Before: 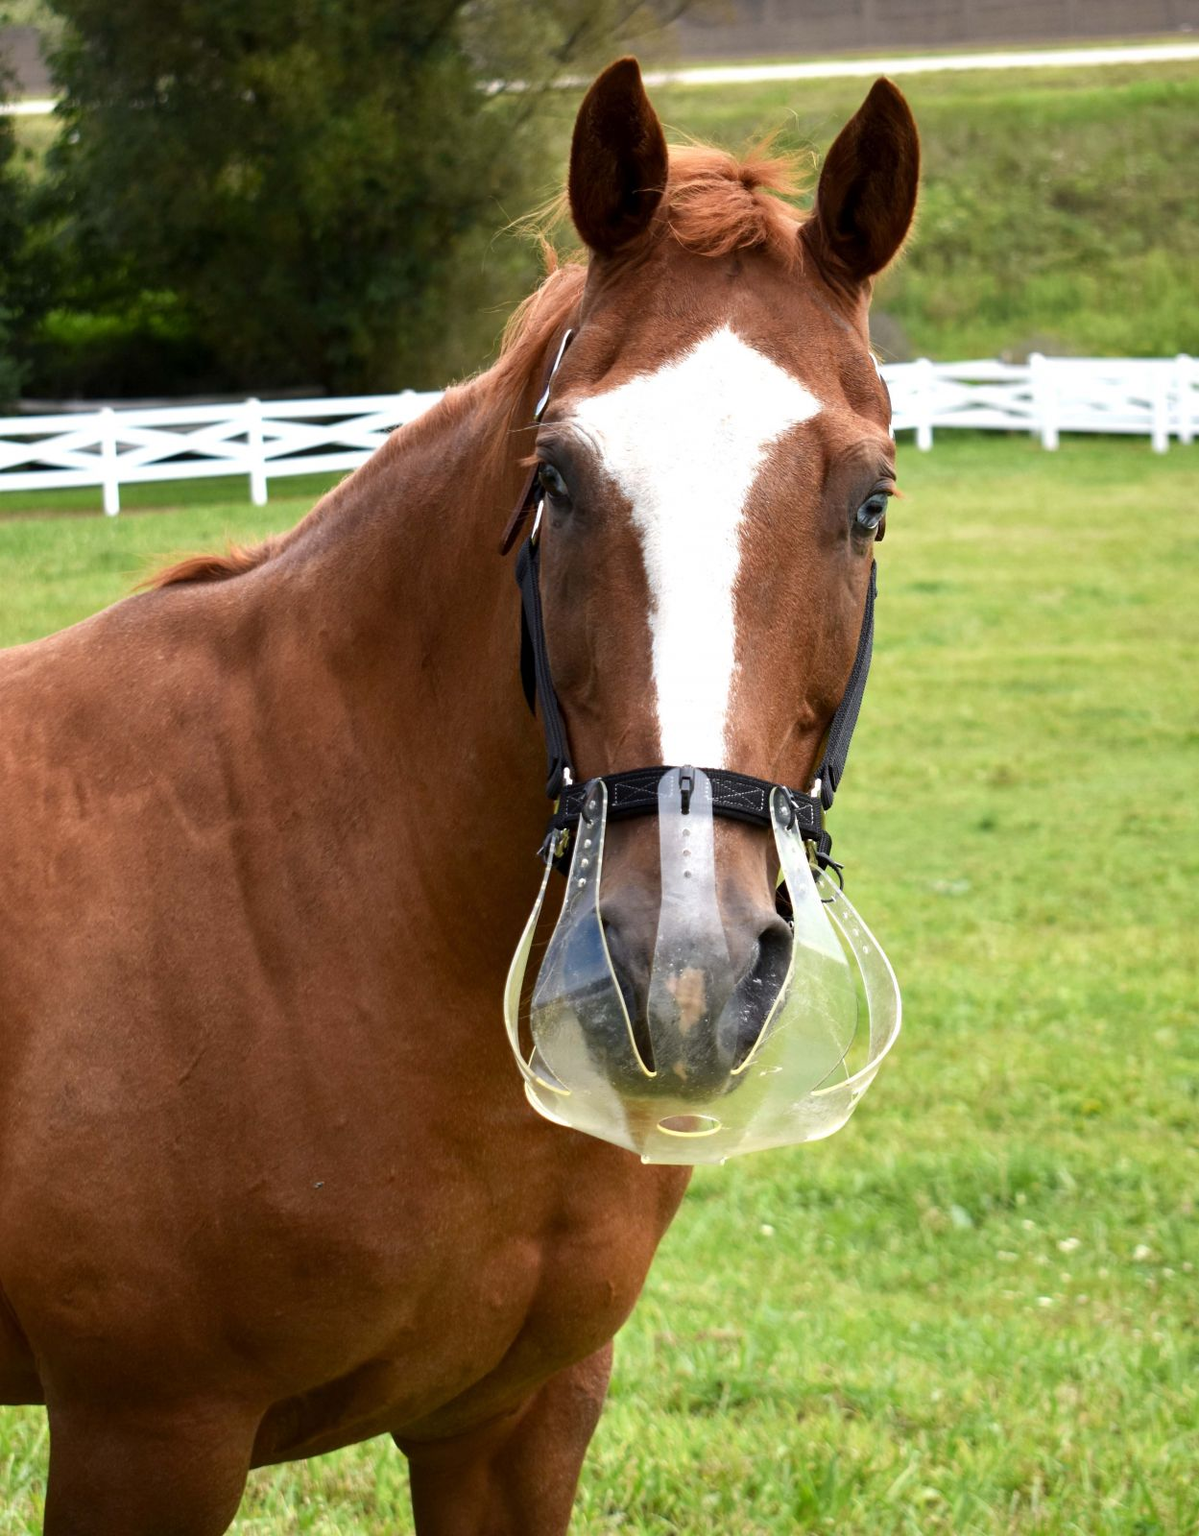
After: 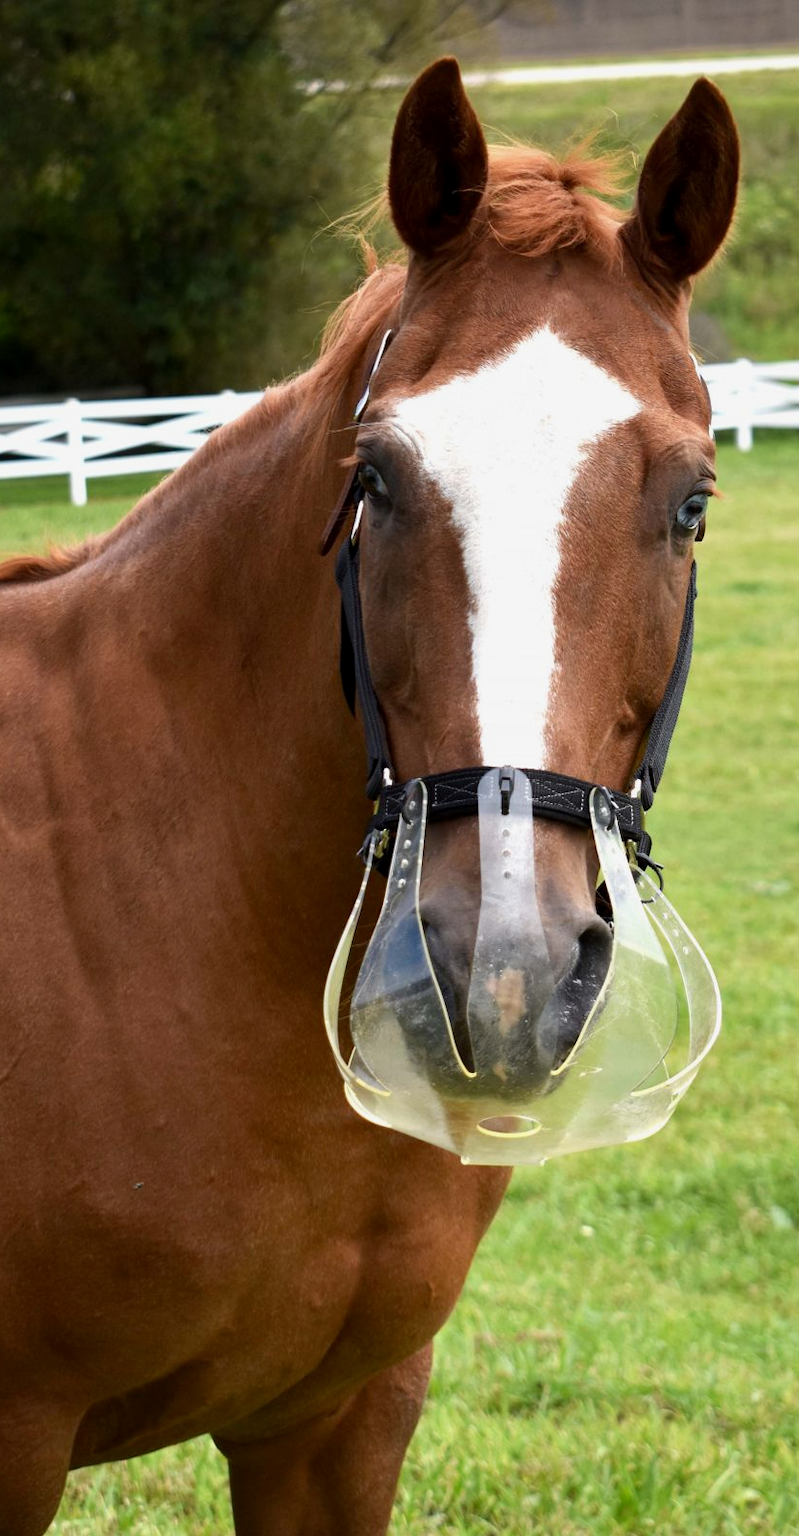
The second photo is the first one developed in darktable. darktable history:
crop and rotate: left 15.055%, right 18.278%
exposure: black level correction 0.001, exposure -0.125 EV, compensate exposure bias true, compensate highlight preservation false
